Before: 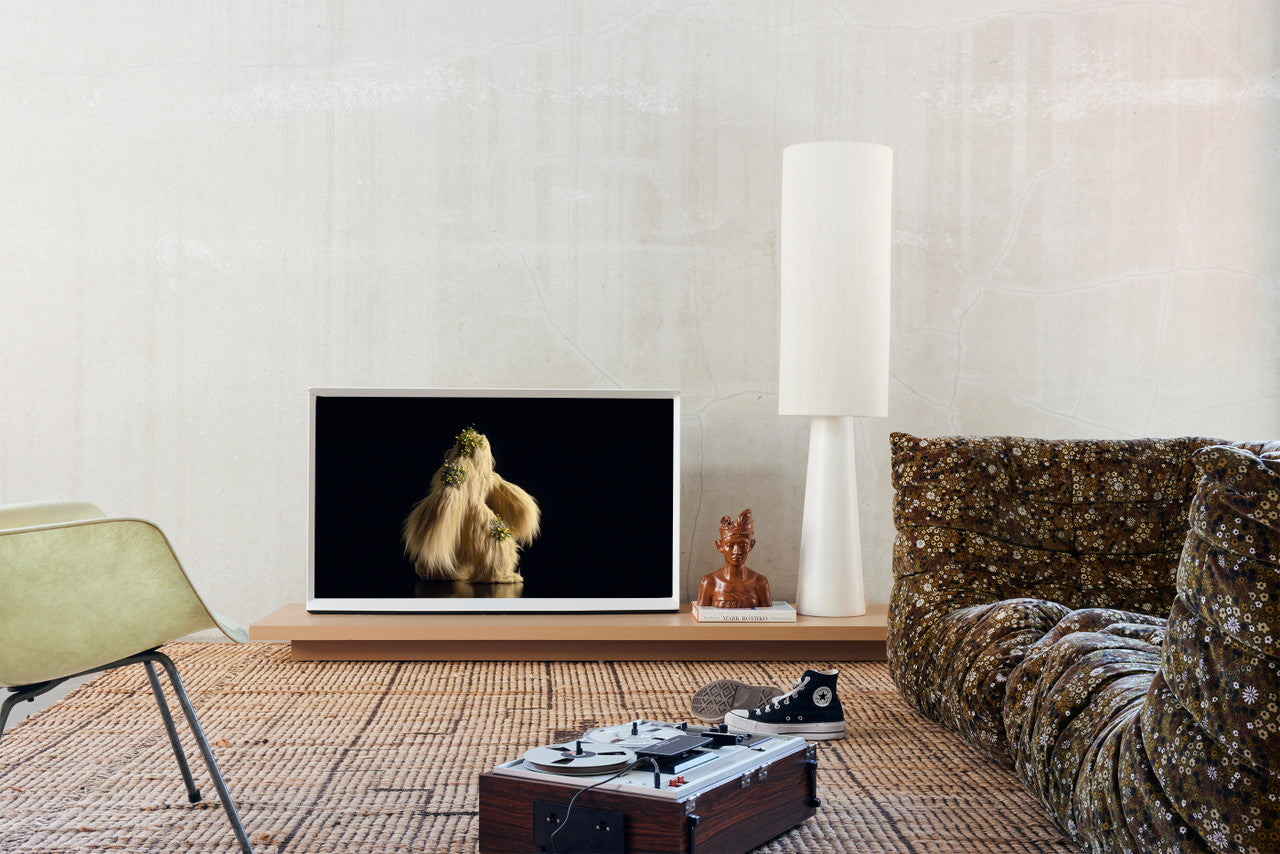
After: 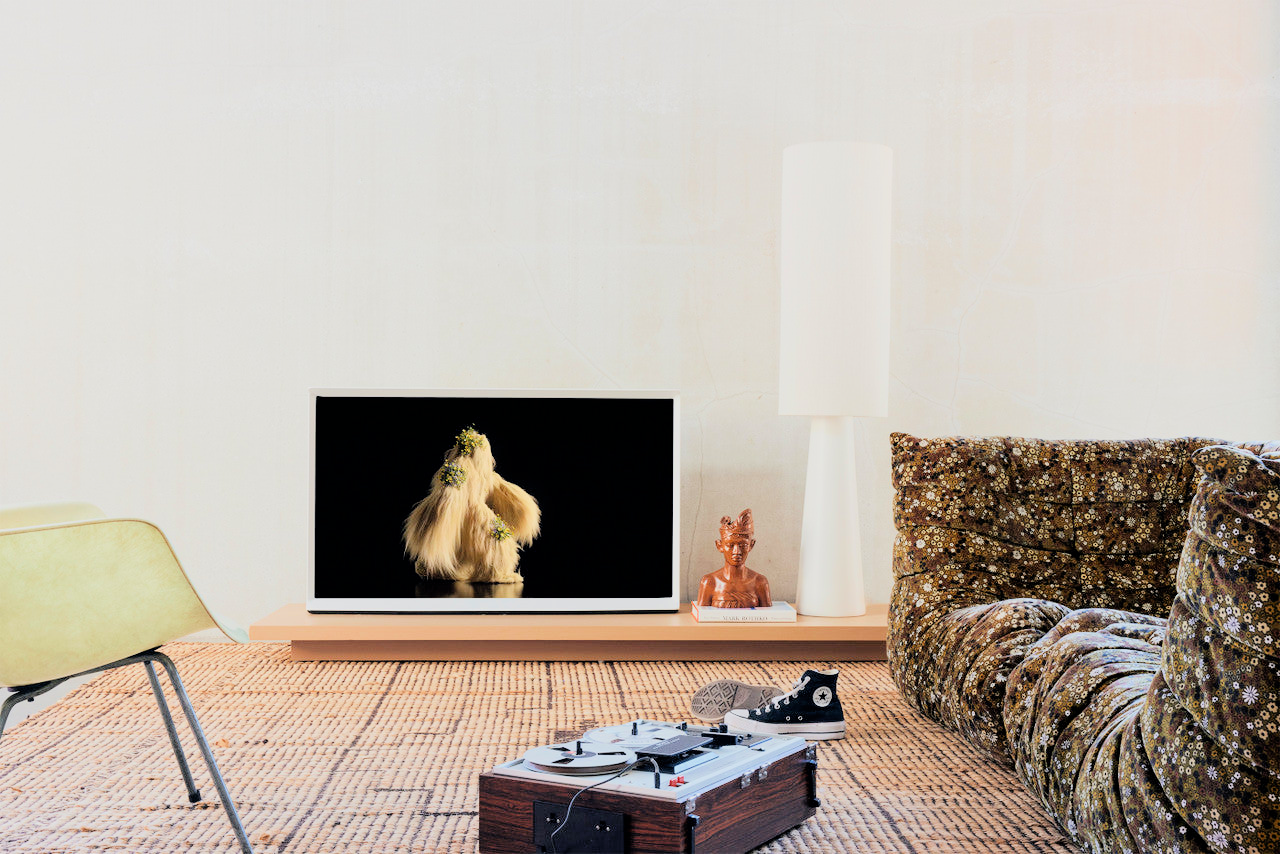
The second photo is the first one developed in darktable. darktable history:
exposure: black level correction 0, exposure 1.388 EV, compensate exposure bias true, compensate highlight preservation false
filmic rgb: black relative exposure -6.15 EV, white relative exposure 6.96 EV, hardness 2.23, color science v6 (2022)
